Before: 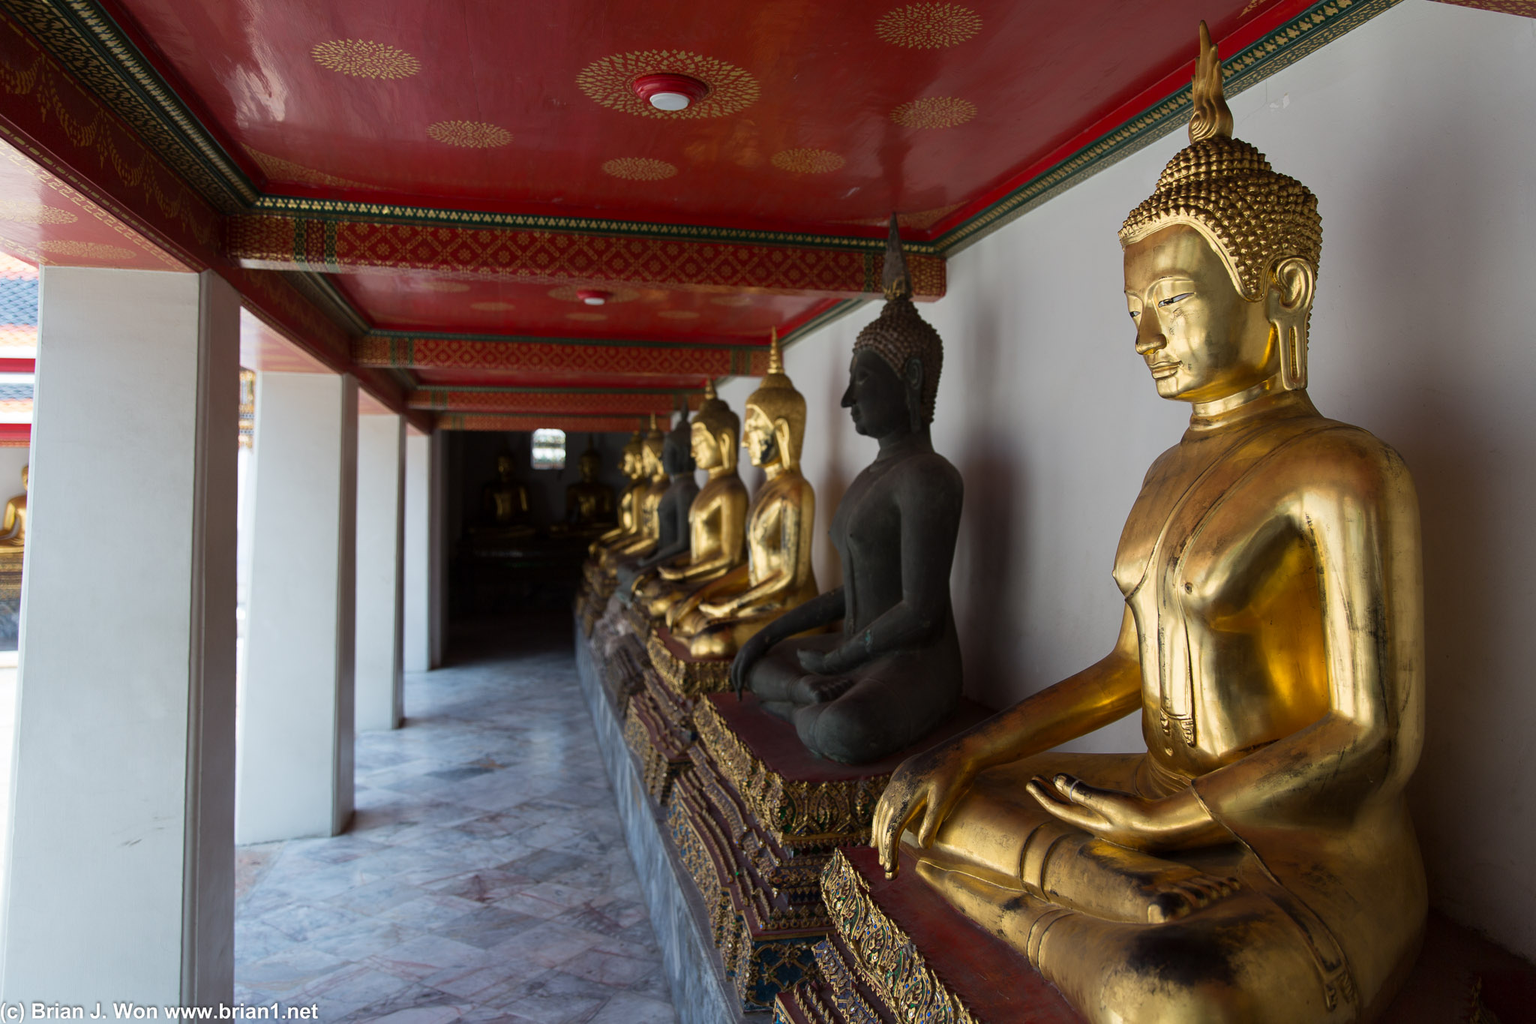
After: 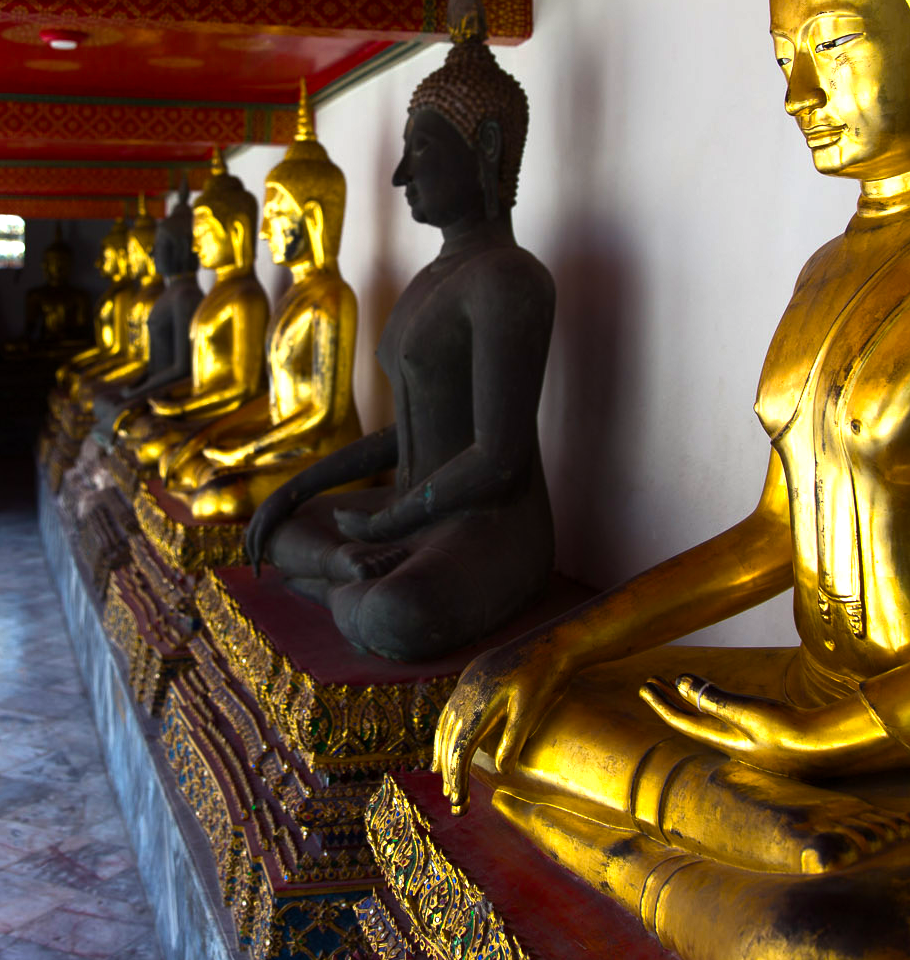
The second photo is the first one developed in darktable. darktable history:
exposure: exposure 0.202 EV, compensate highlight preservation false
crop: left 35.621%, top 26.222%, right 19.917%, bottom 3.432%
color balance rgb: shadows lift › chroma 3.057%, shadows lift › hue 280.01°, highlights gain › luminance 14.977%, linear chroma grading › global chroma 14.595%, perceptual saturation grading › global saturation 31.126%, perceptual brilliance grading › global brilliance 15.525%, perceptual brilliance grading › shadows -35.075%
